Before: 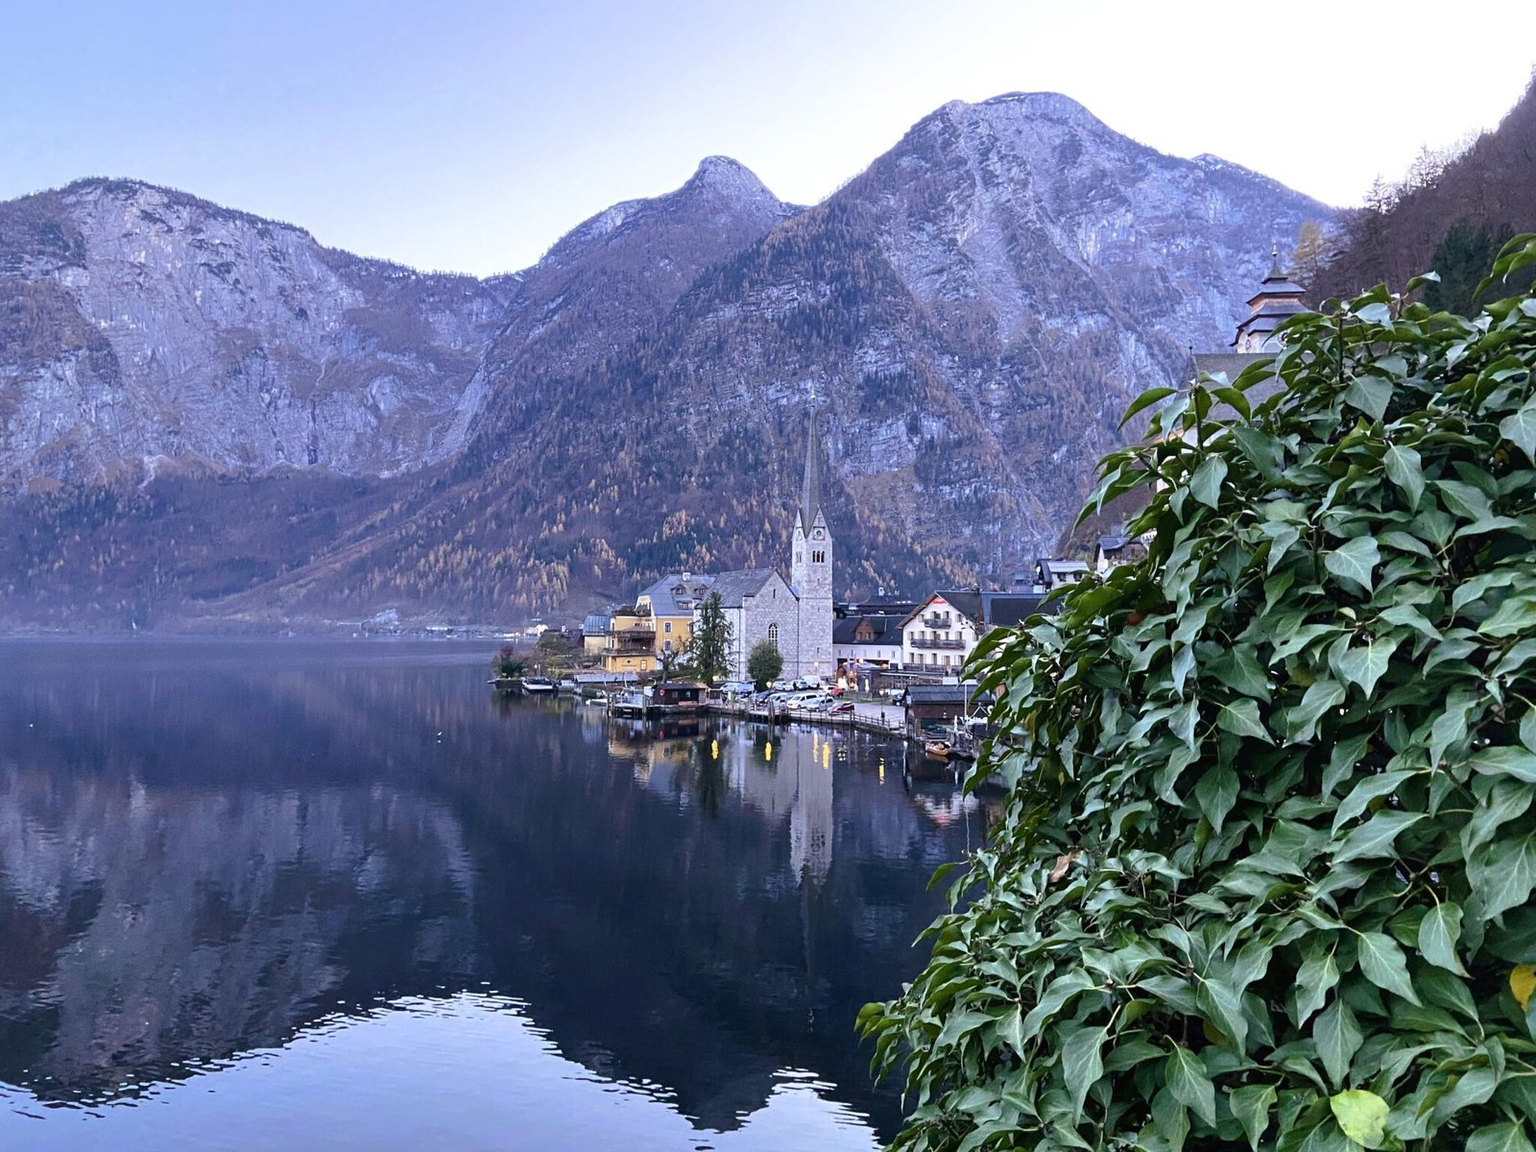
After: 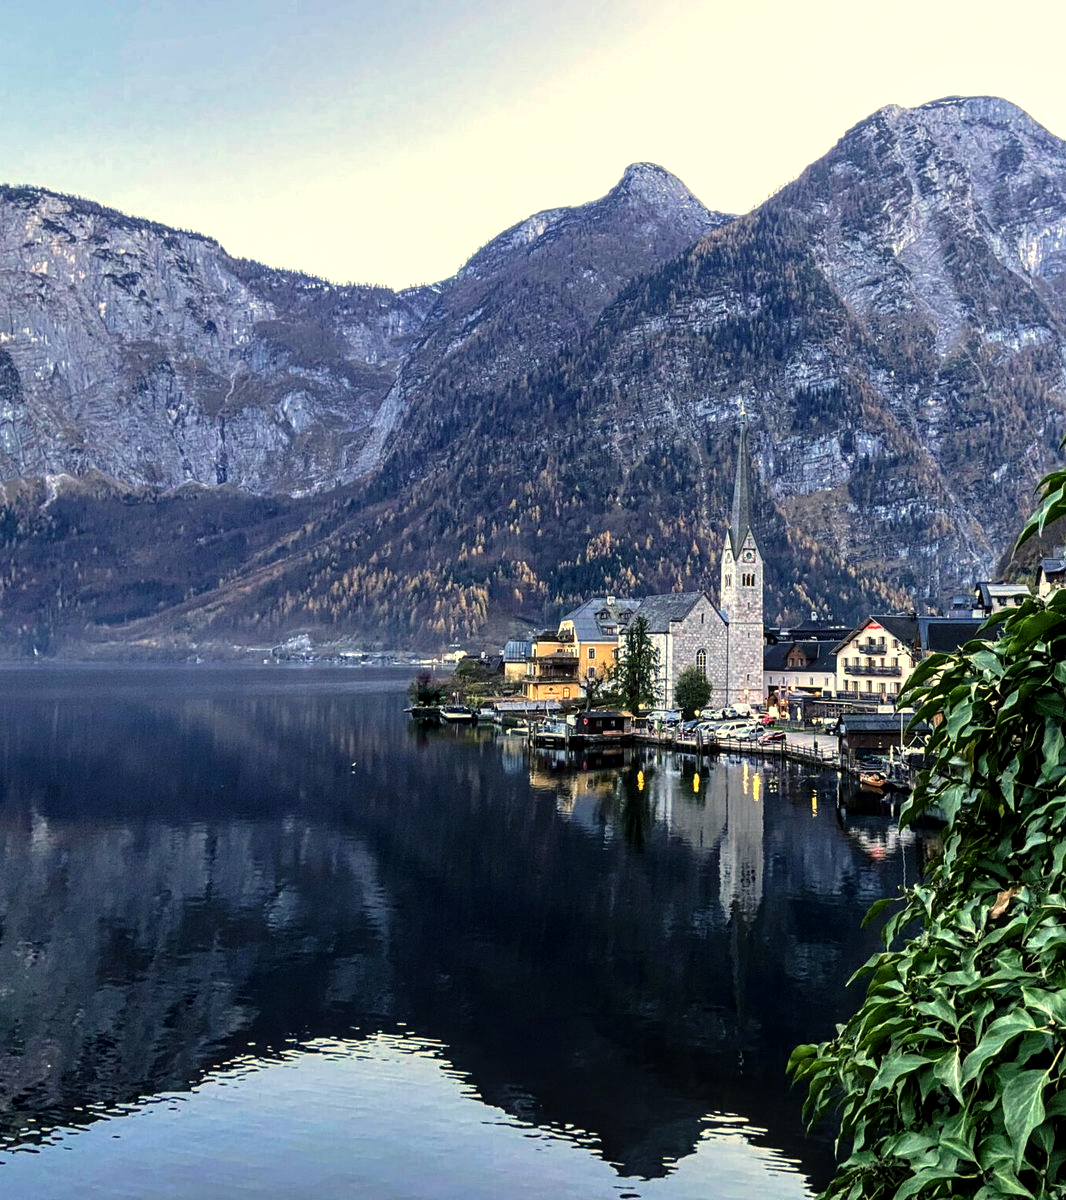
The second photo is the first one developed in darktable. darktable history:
local contrast: detail 130%
color balance: mode lift, gamma, gain (sRGB), lift [1.014, 0.966, 0.918, 0.87], gamma [0.86, 0.734, 0.918, 0.976], gain [1.063, 1.13, 1.063, 0.86]
crop and rotate: left 6.617%, right 26.717%
